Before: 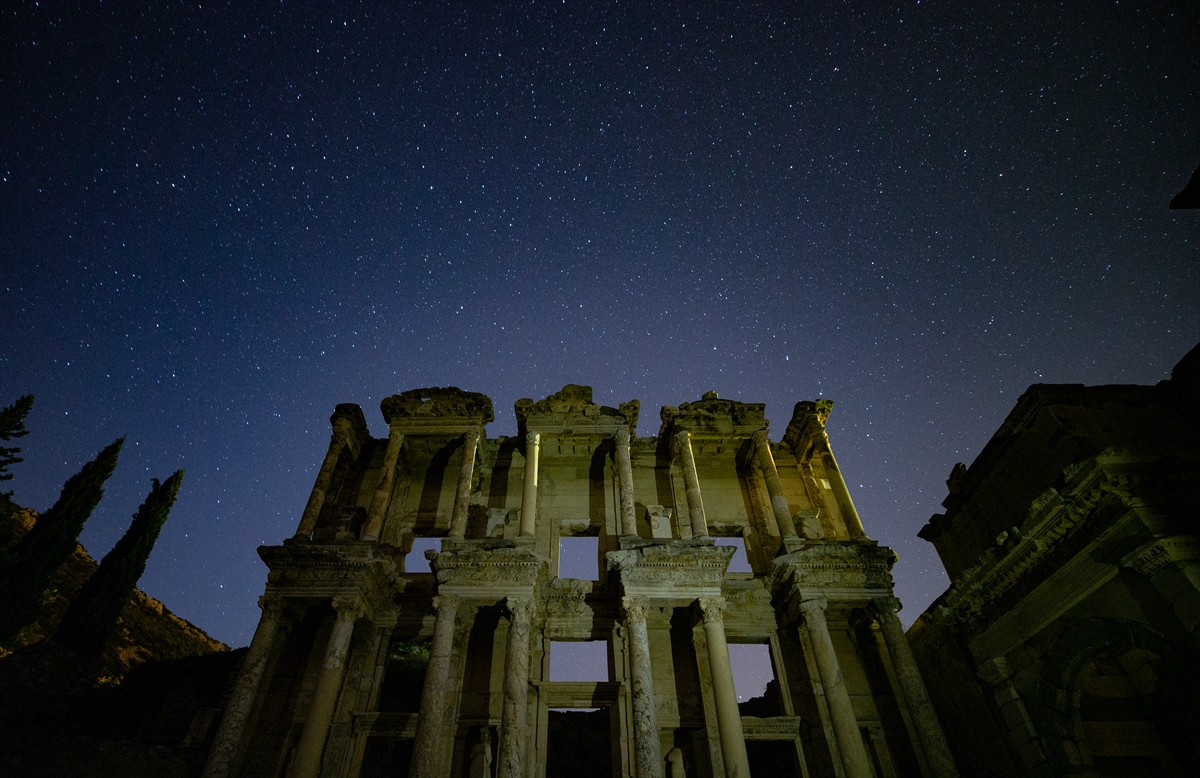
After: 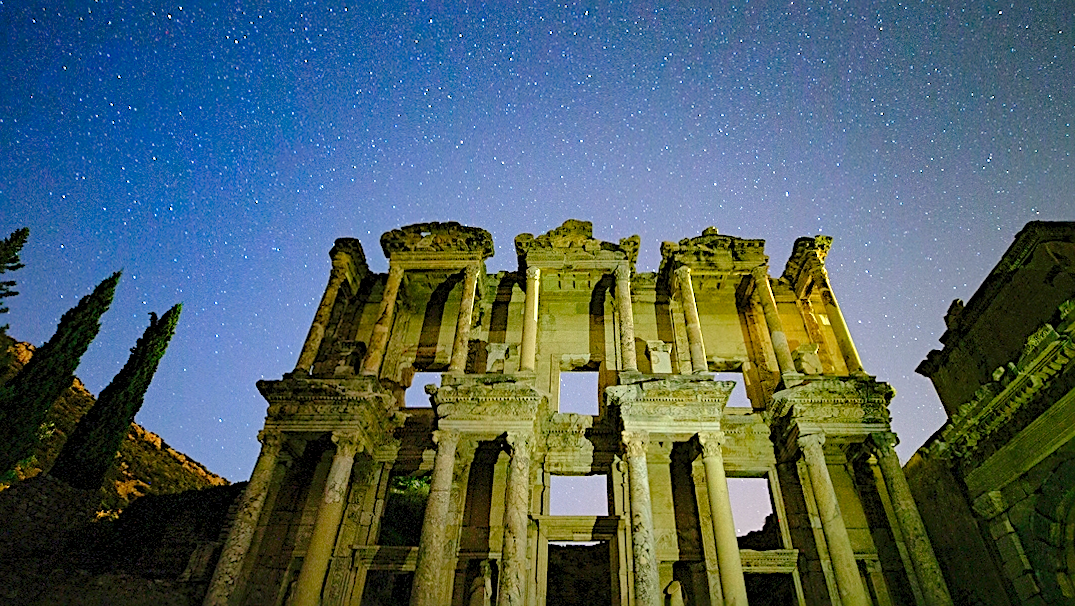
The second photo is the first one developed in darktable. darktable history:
exposure: exposure 0.375 EV, compensate highlight preservation false
crop: top 20.916%, right 9.437%, bottom 0.316%
sharpen: radius 2.543, amount 0.636
white balance: red 1.029, blue 0.92
levels: levels [0.008, 0.318, 0.836]
rotate and perspective: rotation 0.174°, lens shift (vertical) 0.013, lens shift (horizontal) 0.019, shear 0.001, automatic cropping original format, crop left 0.007, crop right 0.991, crop top 0.016, crop bottom 0.997
